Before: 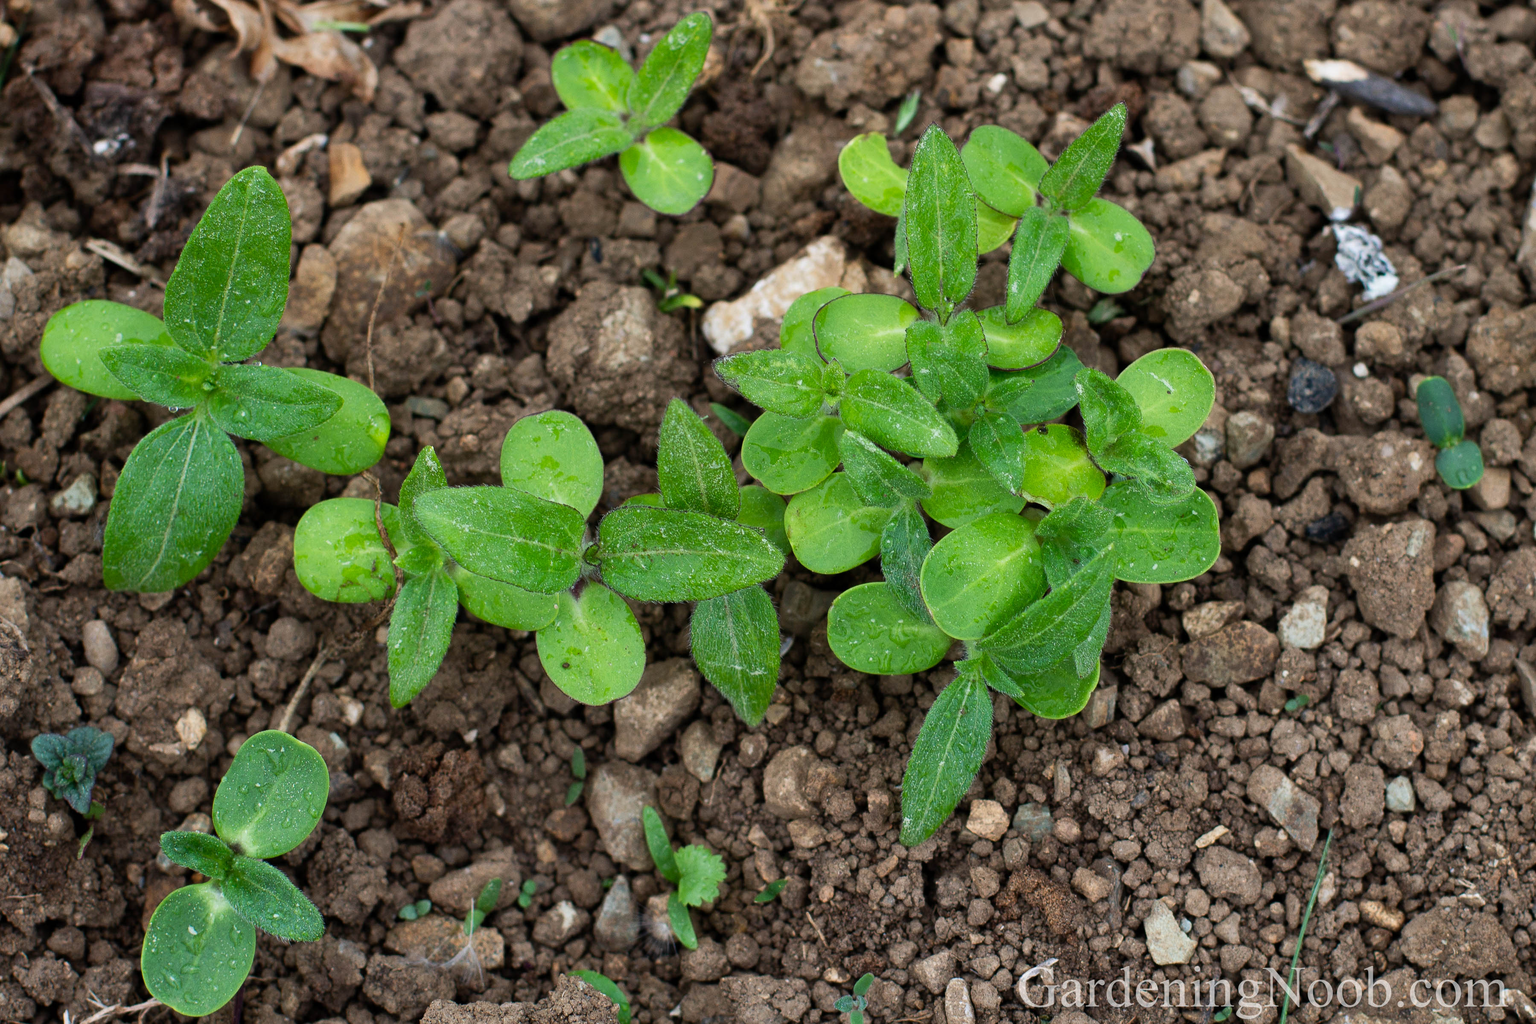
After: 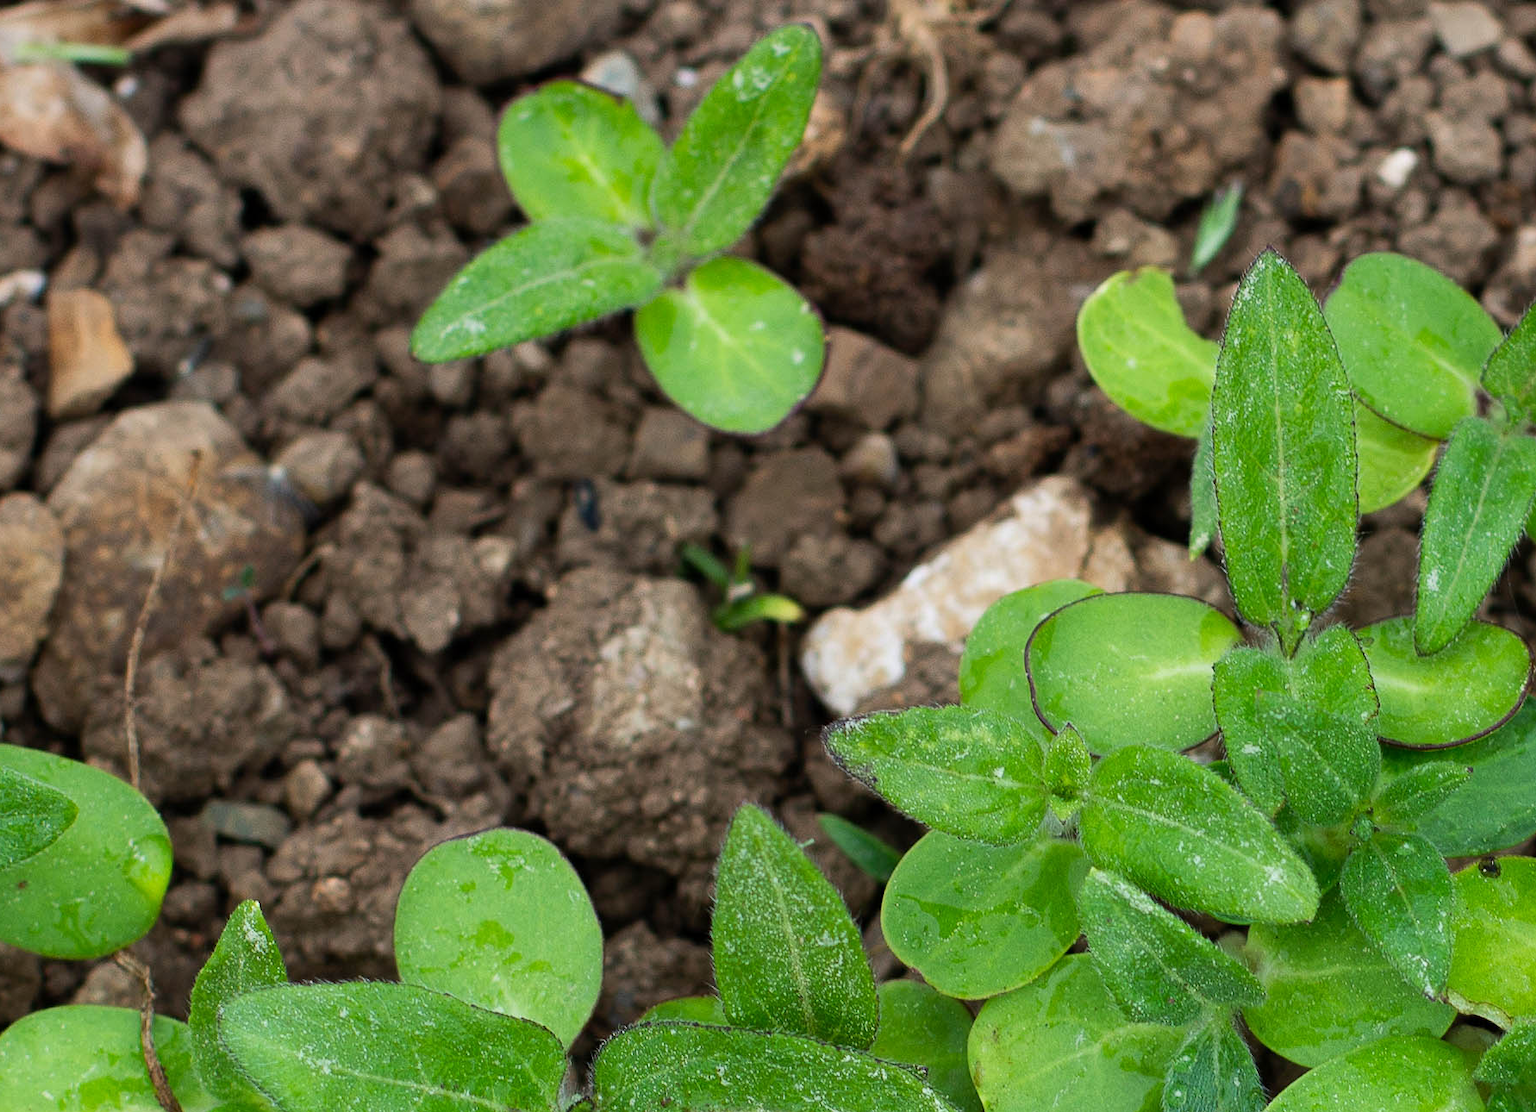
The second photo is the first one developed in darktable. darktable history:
crop: left 19.874%, right 30.59%, bottom 46.147%
